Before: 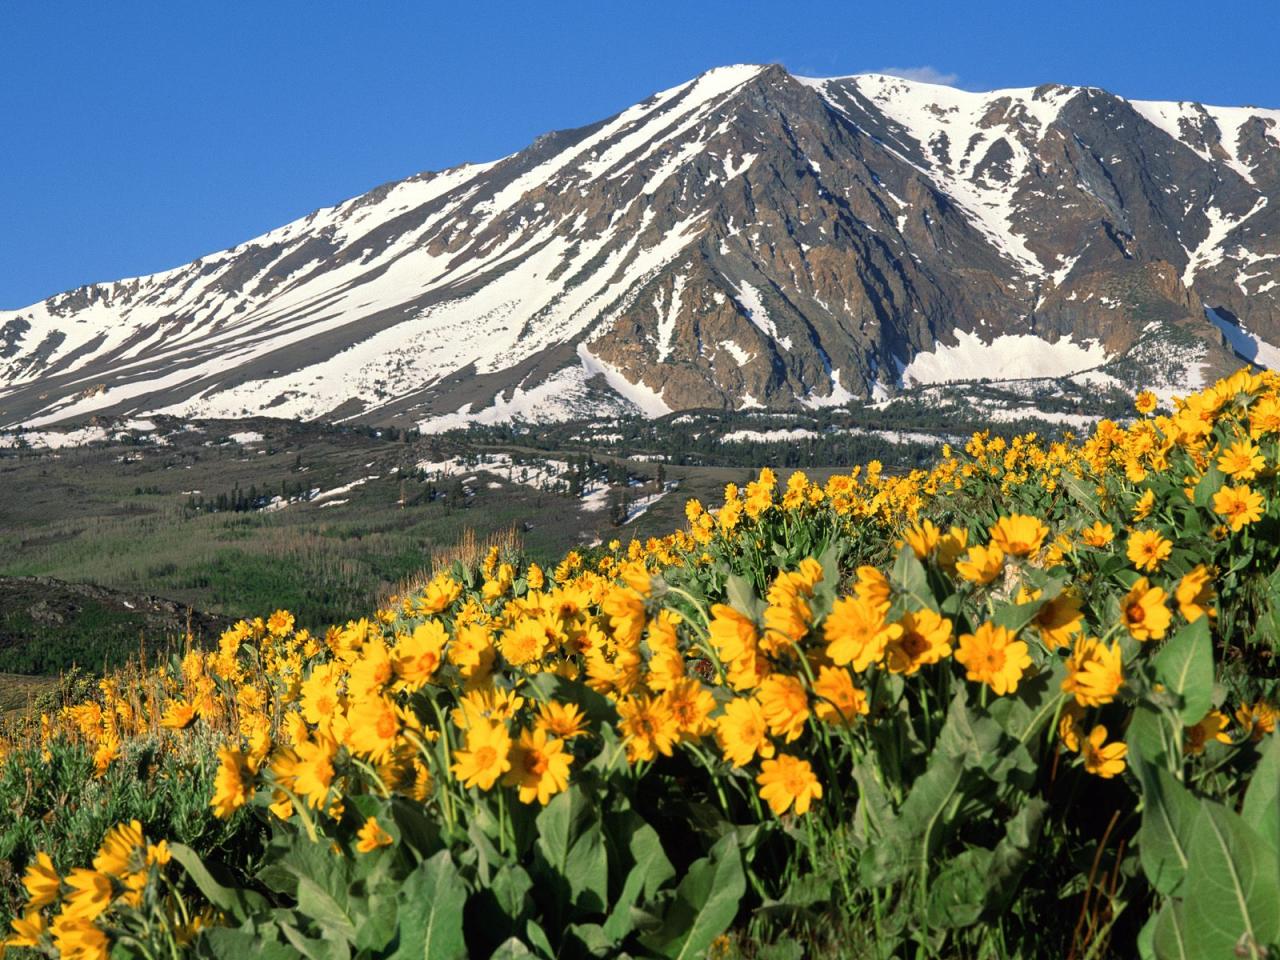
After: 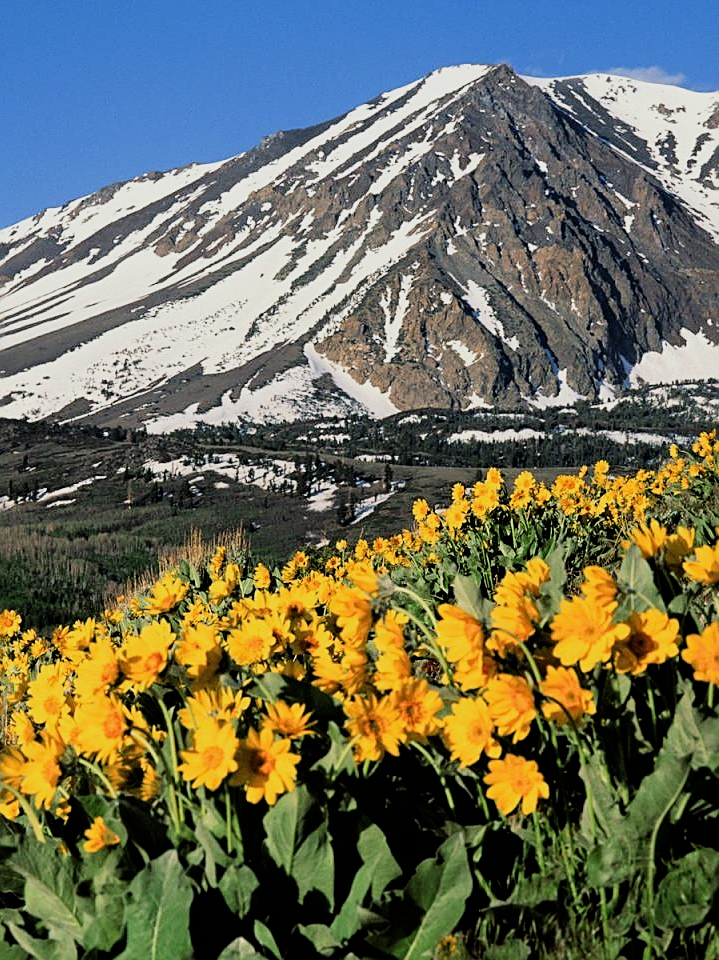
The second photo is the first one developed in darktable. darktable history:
filmic rgb: black relative exposure -5.11 EV, white relative exposure 3.97 EV, hardness 2.88, contrast 1.3, highlights saturation mix -28.55%
sharpen: on, module defaults
crop: left 21.352%, right 22.446%
